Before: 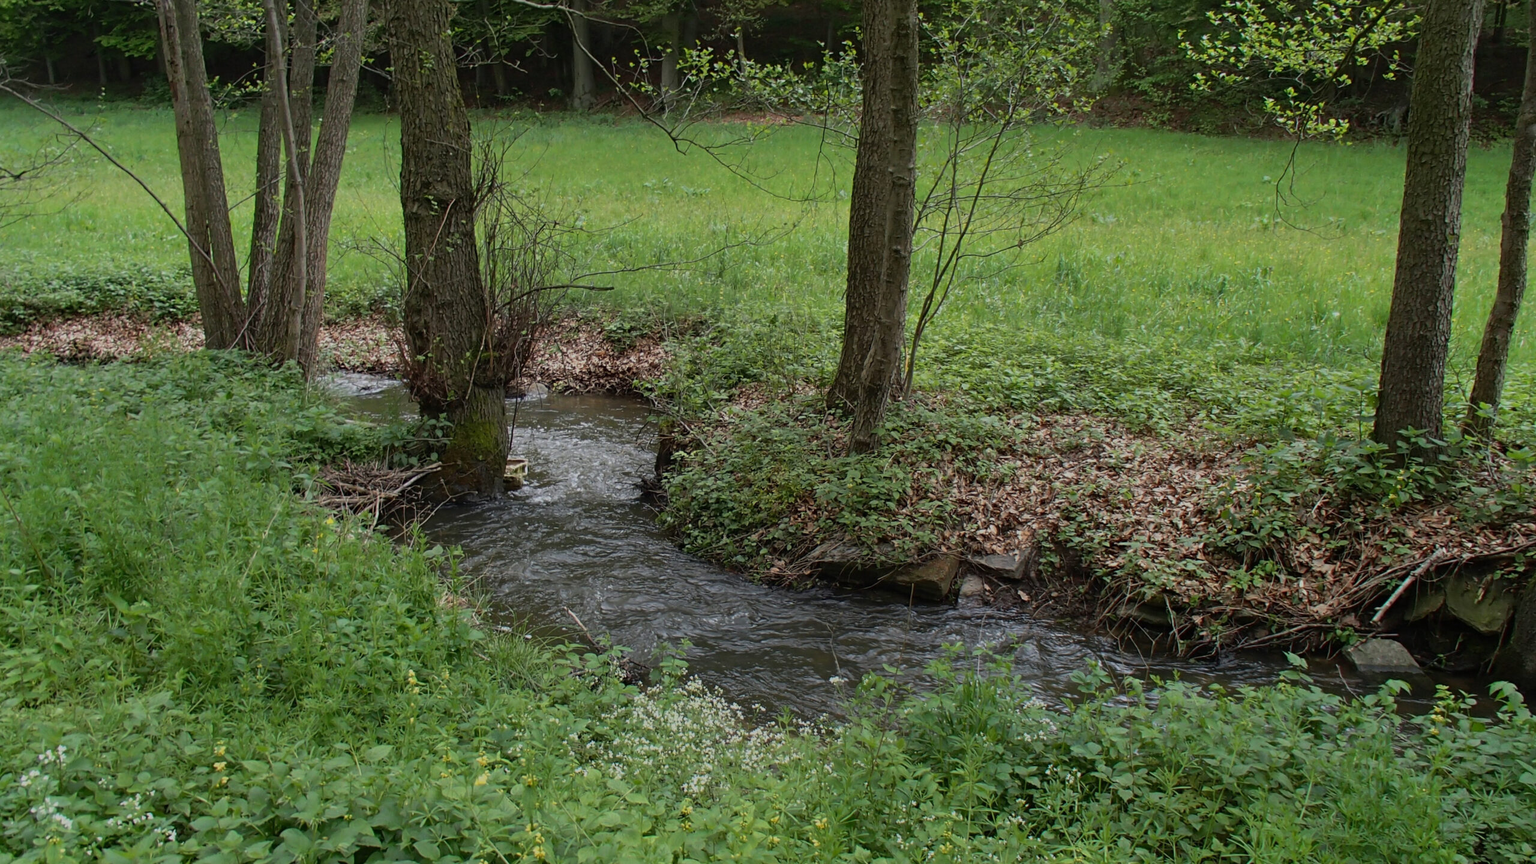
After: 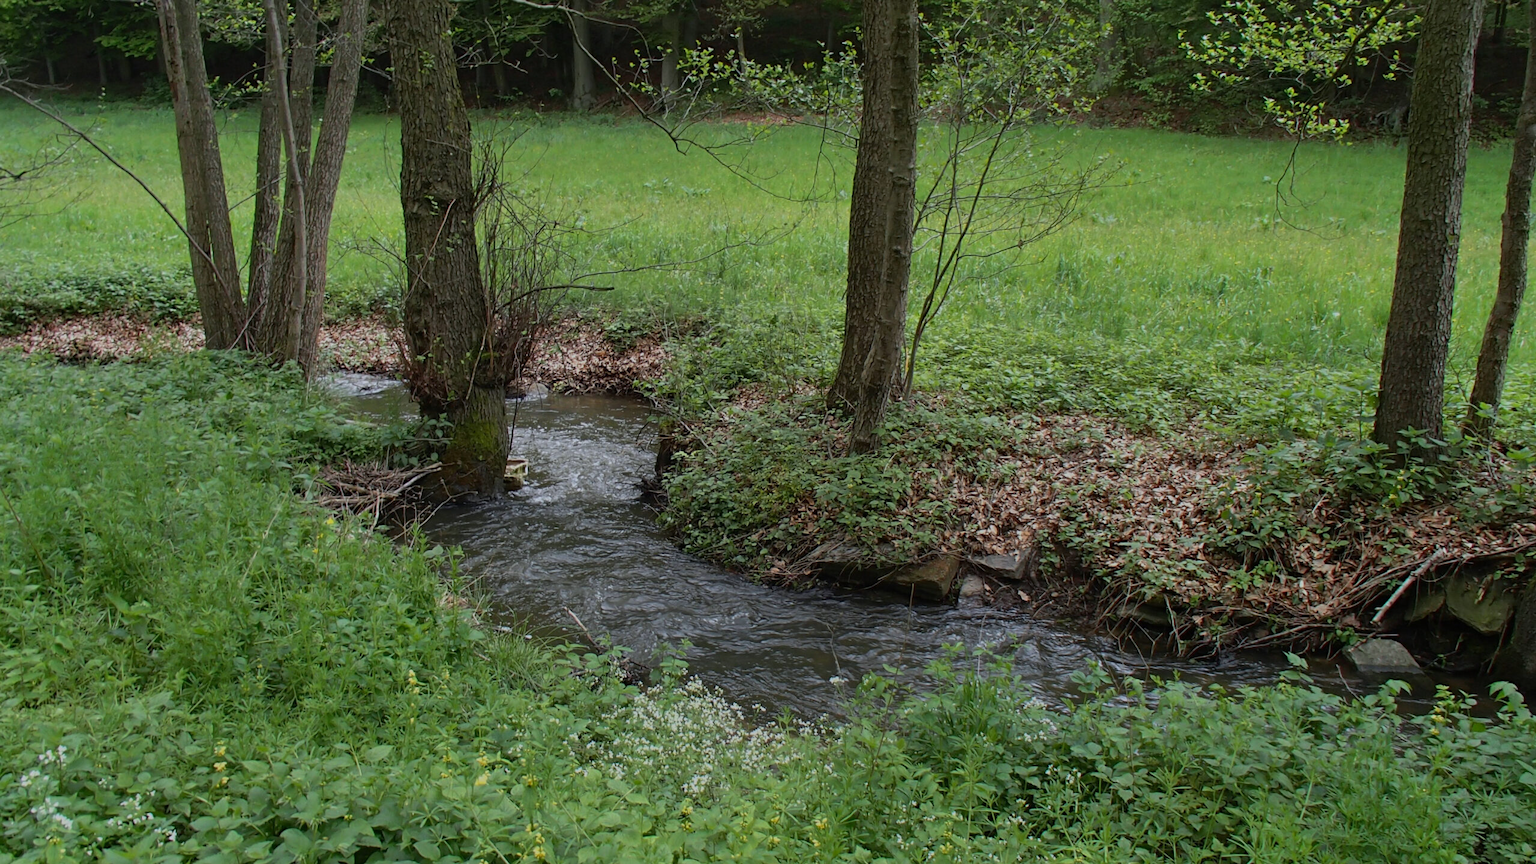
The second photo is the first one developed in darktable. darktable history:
color zones: curves: ch1 [(0, 0.525) (0.143, 0.556) (0.286, 0.52) (0.429, 0.5) (0.571, 0.5) (0.714, 0.5) (0.857, 0.503) (1, 0.525)]
white balance: red 0.98, blue 1.034
